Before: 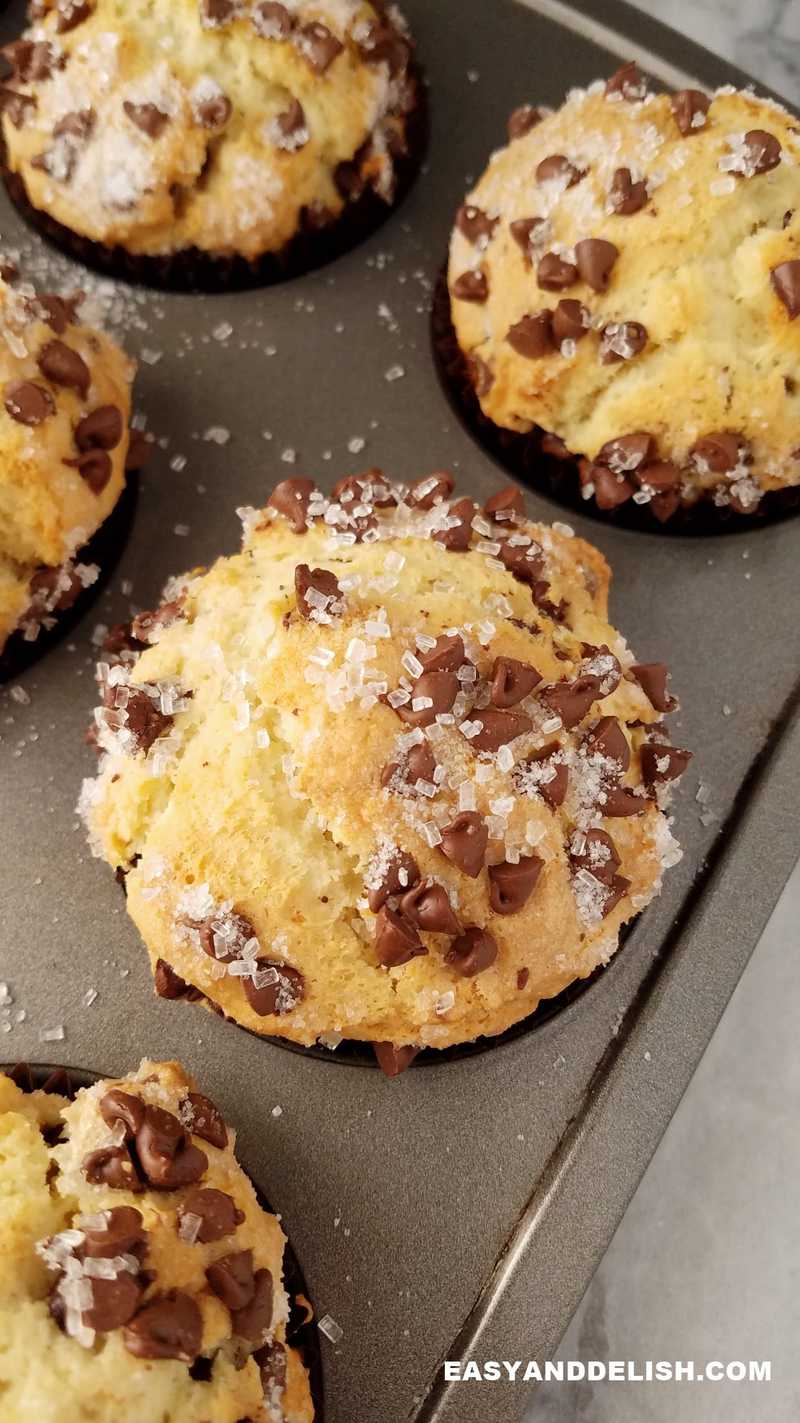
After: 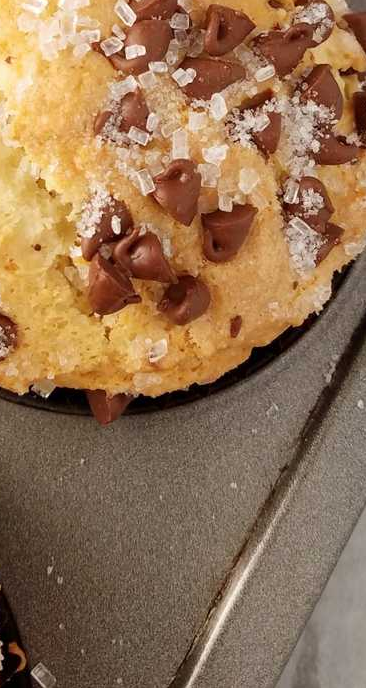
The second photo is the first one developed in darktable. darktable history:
crop: left 35.976%, top 45.819%, right 18.162%, bottom 5.807%
color correction: highlights a* -0.182, highlights b* -0.124
